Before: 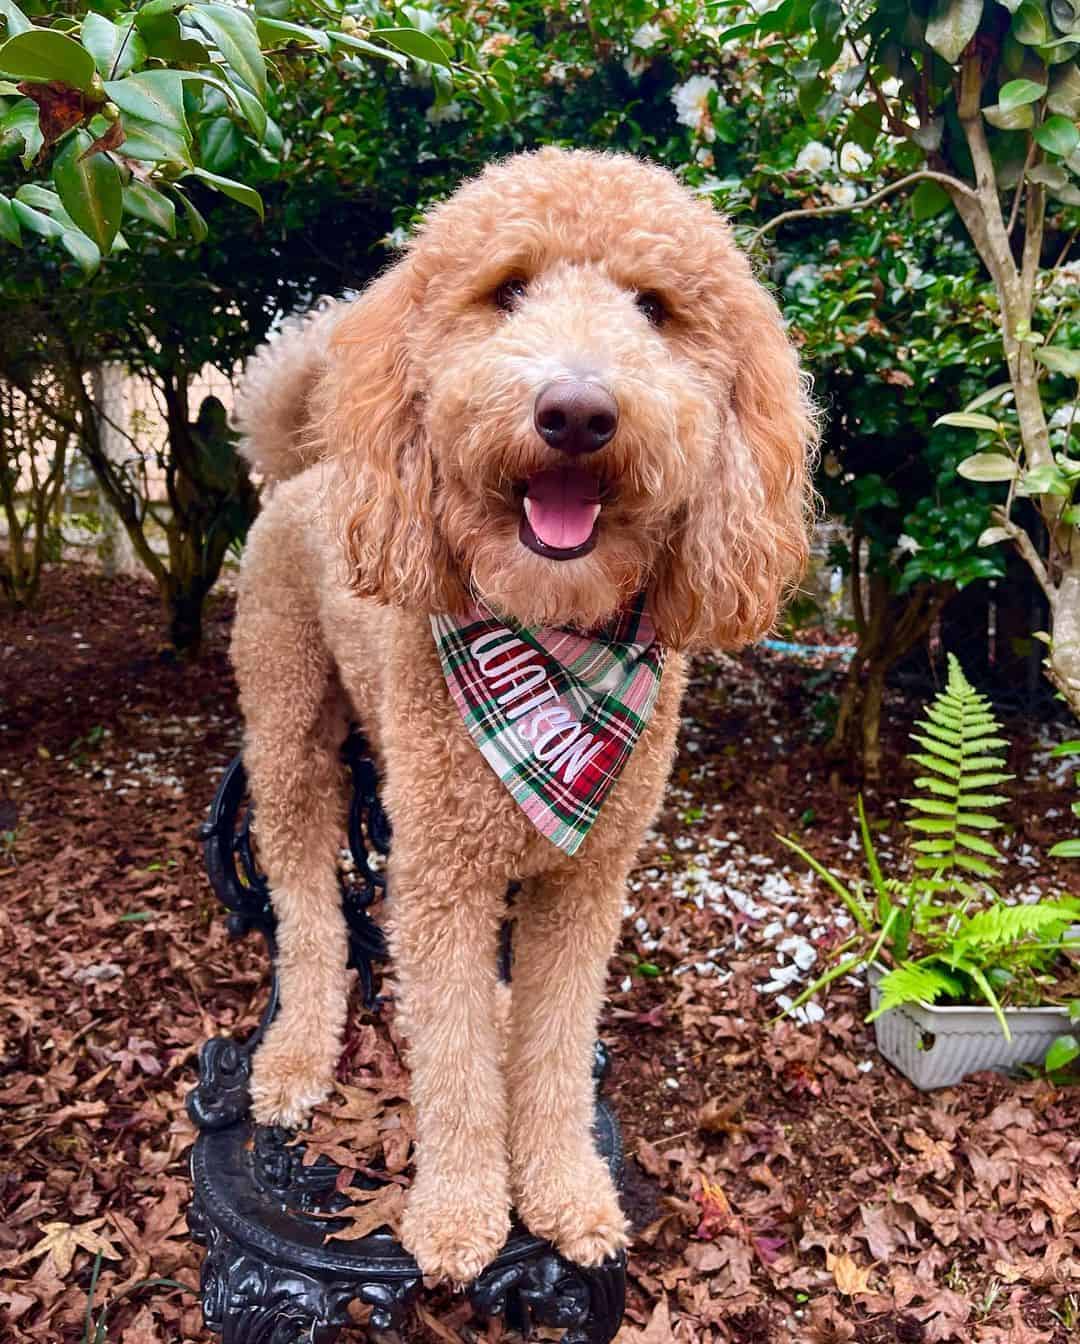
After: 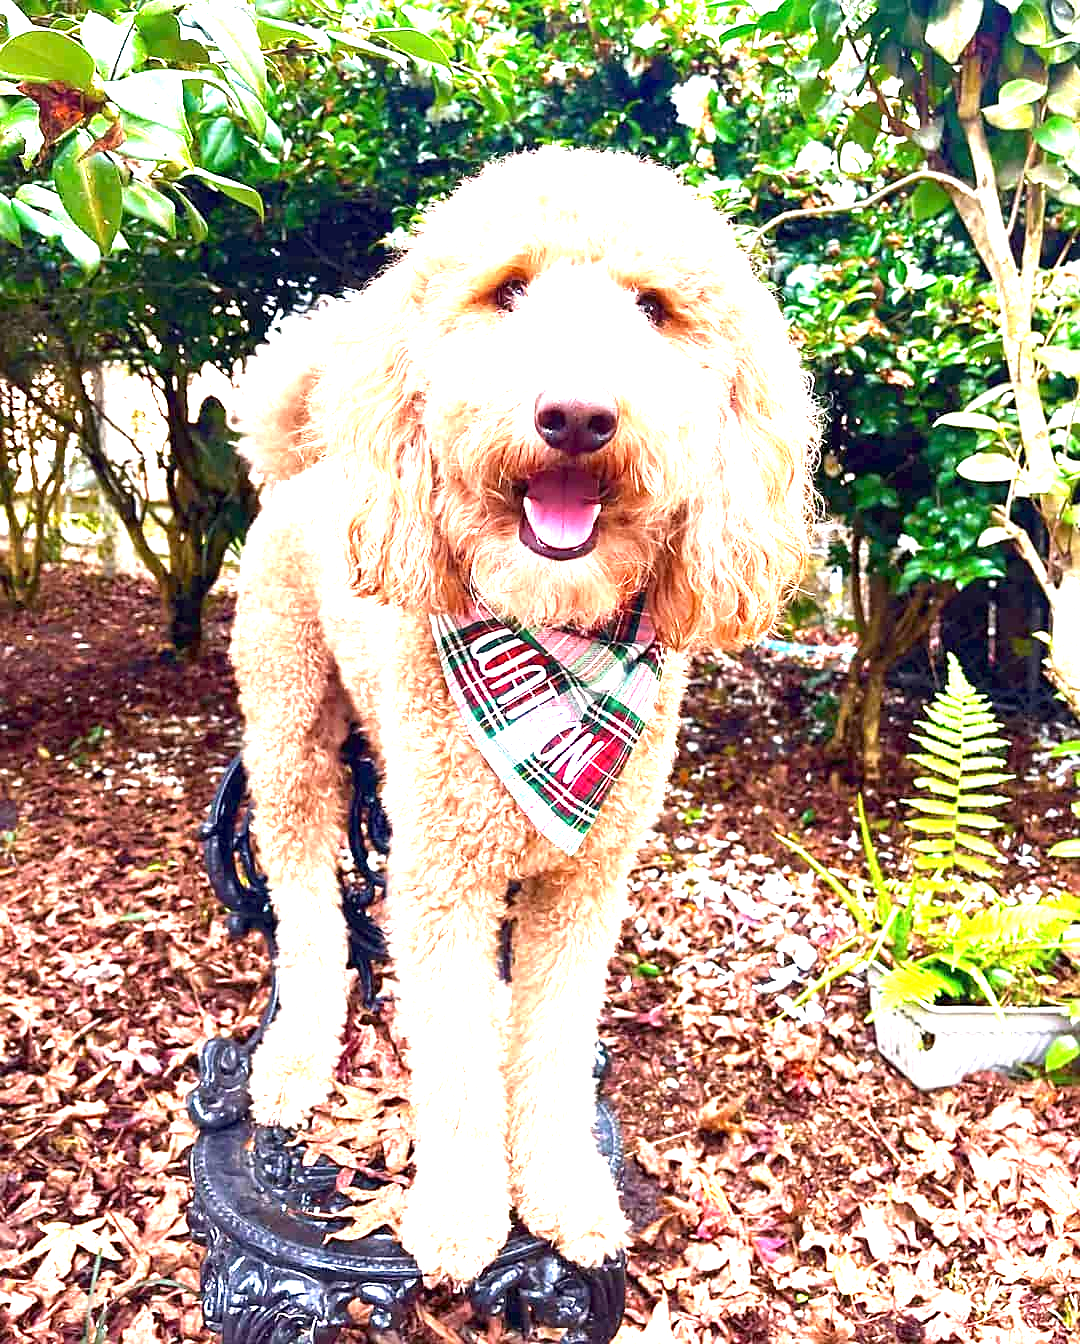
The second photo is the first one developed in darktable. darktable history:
exposure: exposure 2.174 EV, compensate highlight preservation false
sharpen: radius 1.825, amount 0.398, threshold 1.385
